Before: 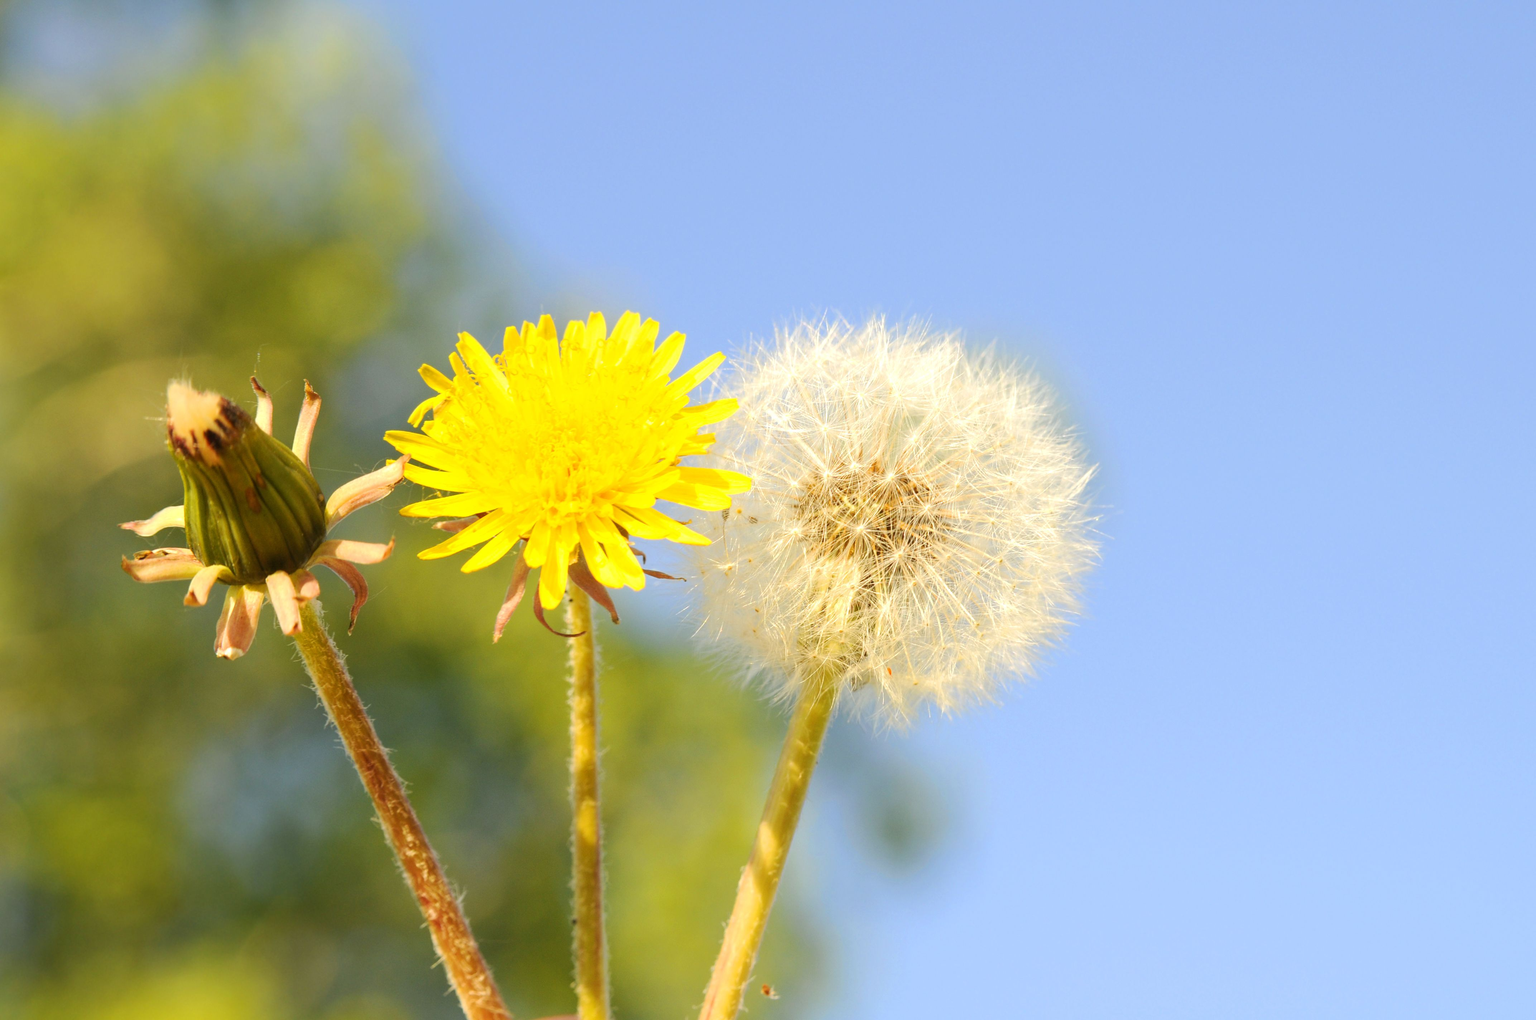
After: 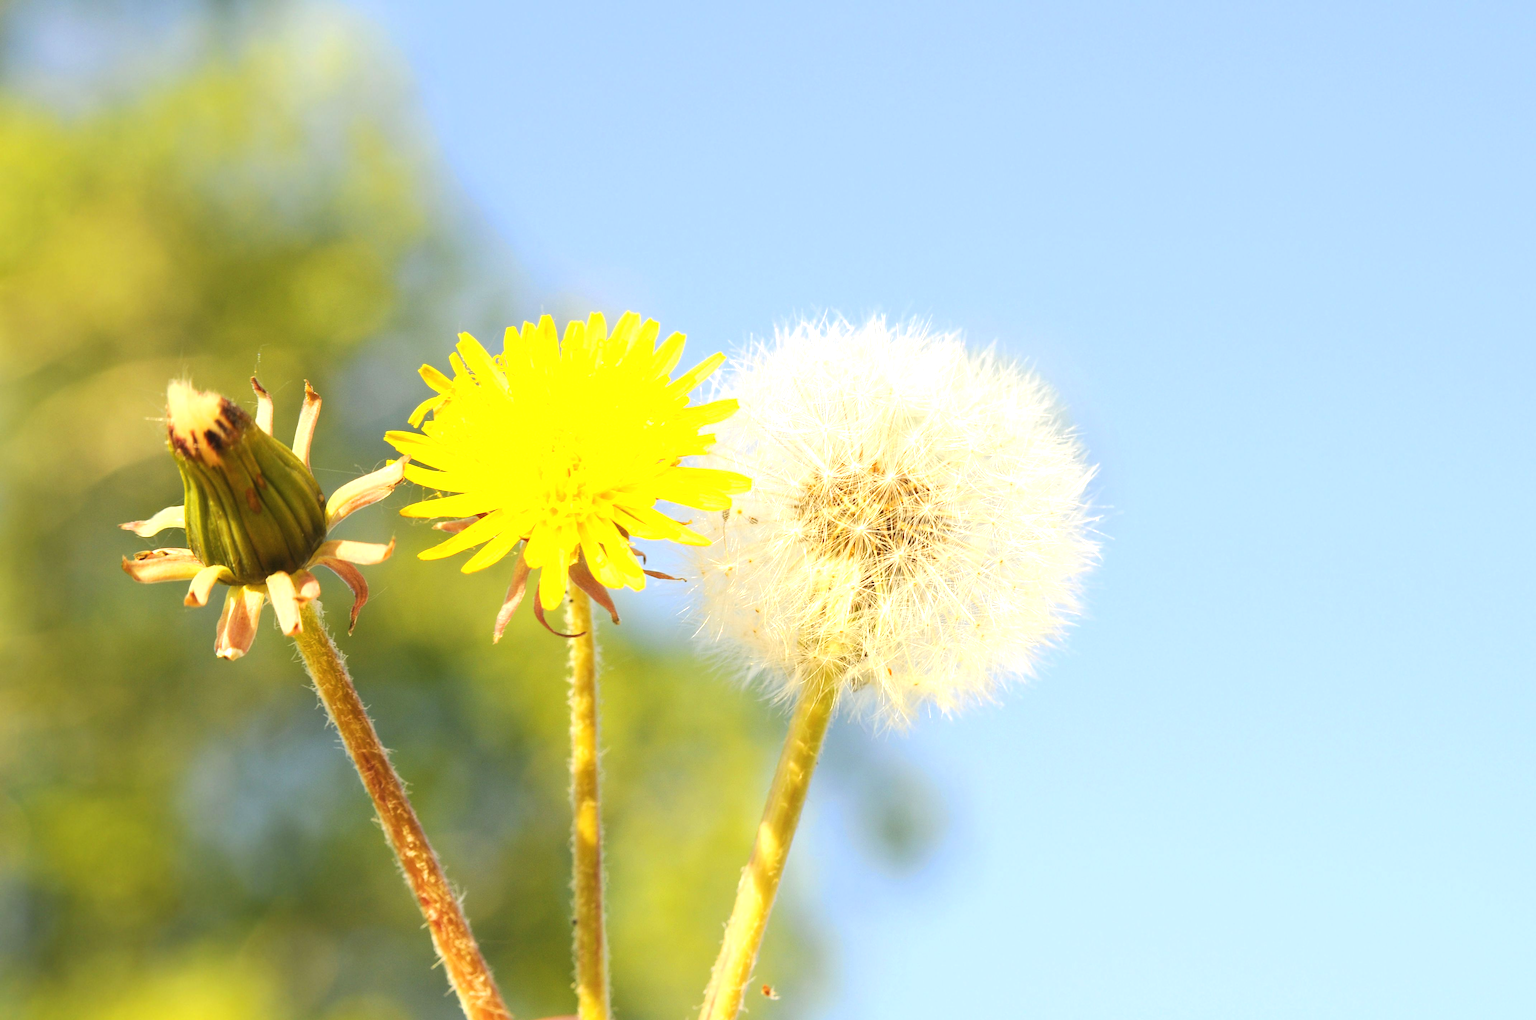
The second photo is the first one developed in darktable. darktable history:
exposure: black level correction -0.001, exposure 0.541 EV, compensate exposure bias true, compensate highlight preservation false
